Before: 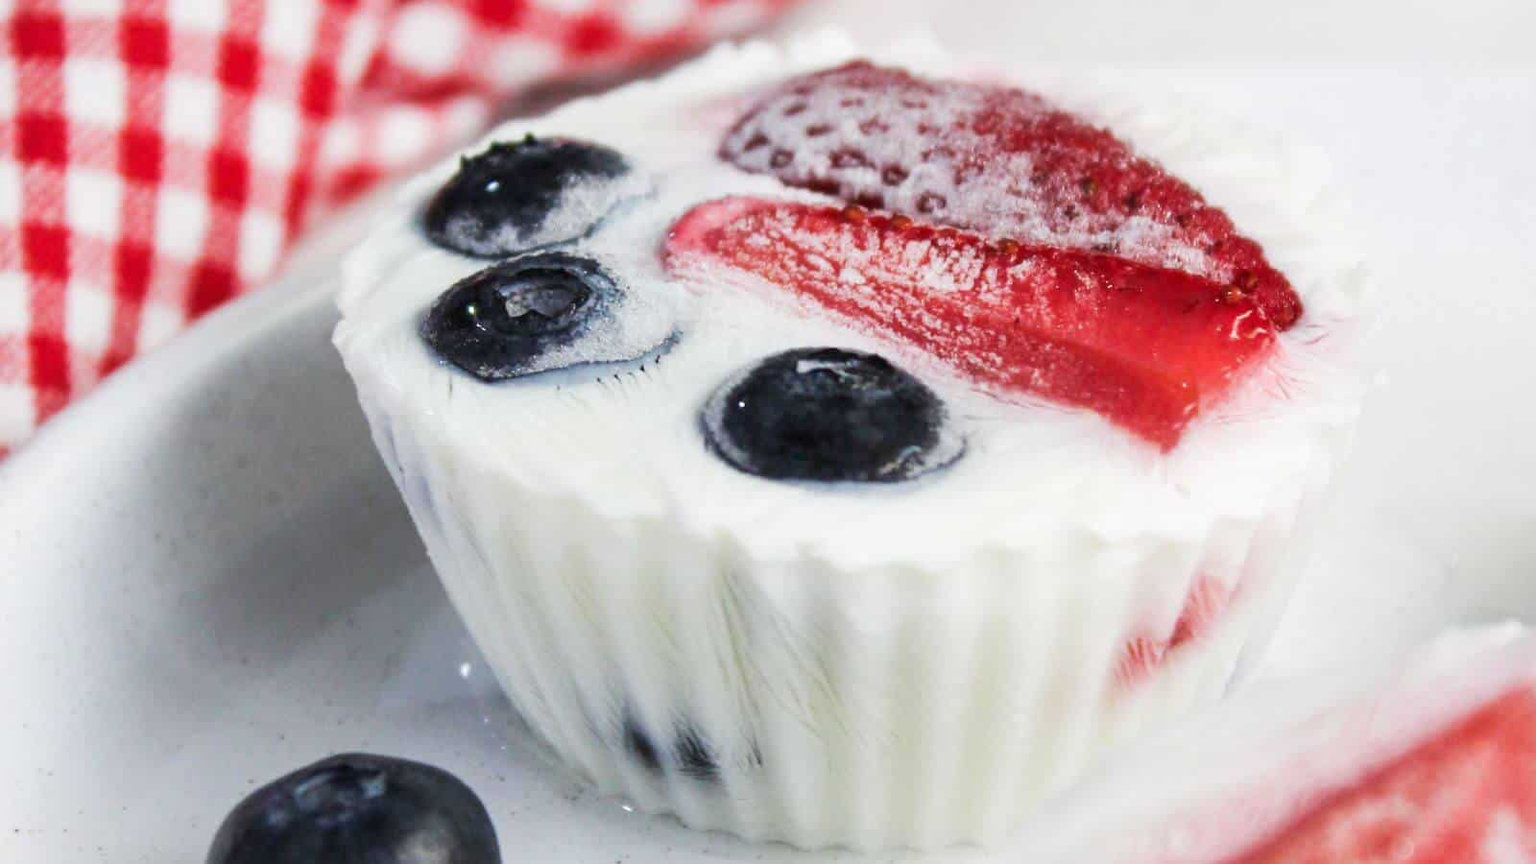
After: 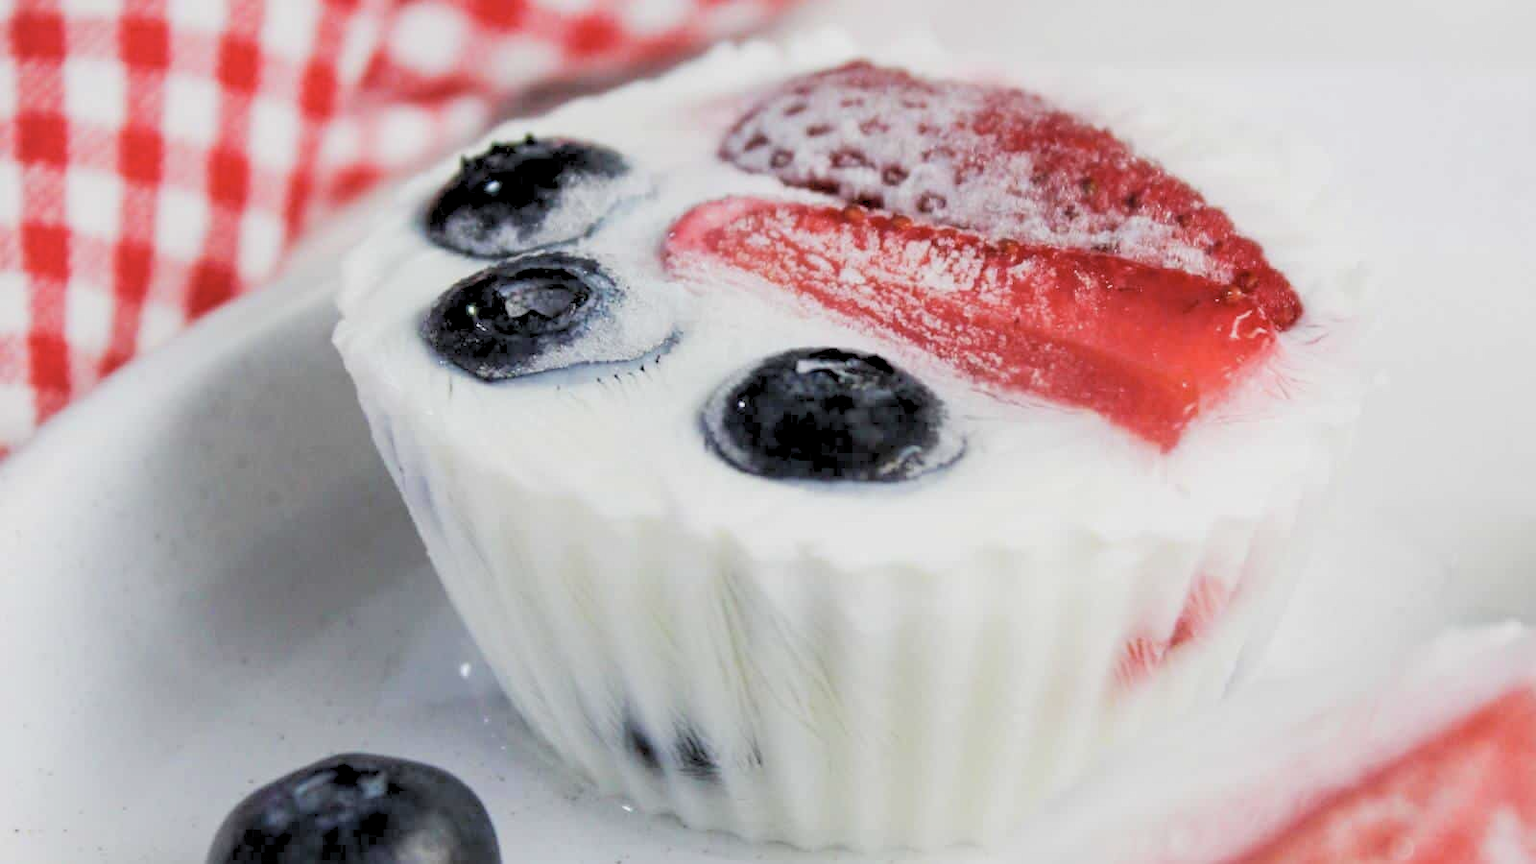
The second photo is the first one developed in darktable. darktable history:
rgb levels: preserve colors sum RGB, levels [[0.038, 0.433, 0.934], [0, 0.5, 1], [0, 0.5, 1]]
color contrast: green-magenta contrast 0.84, blue-yellow contrast 0.86
